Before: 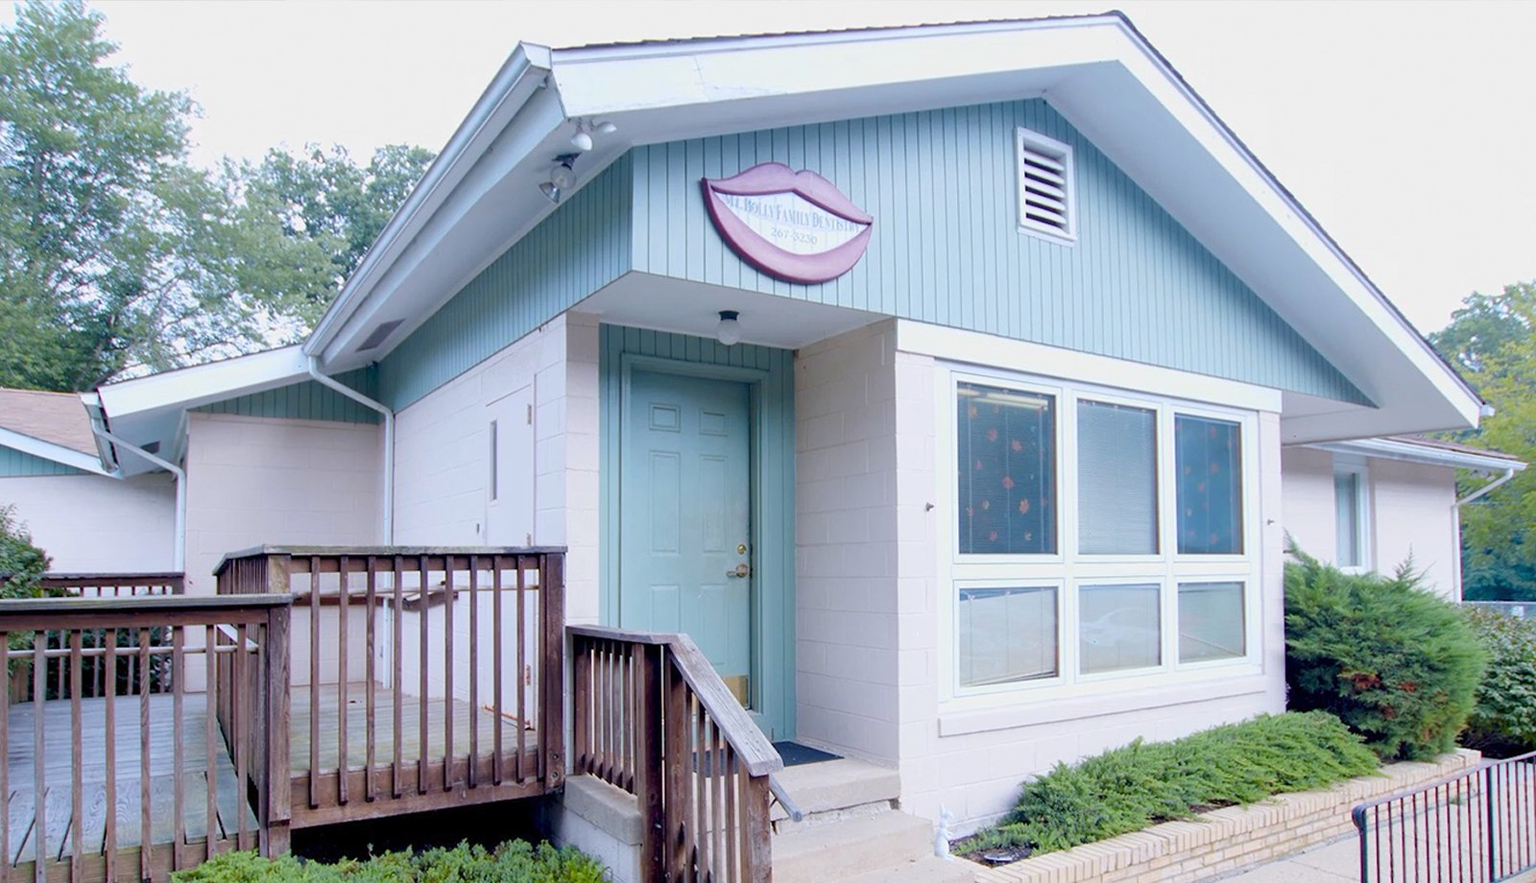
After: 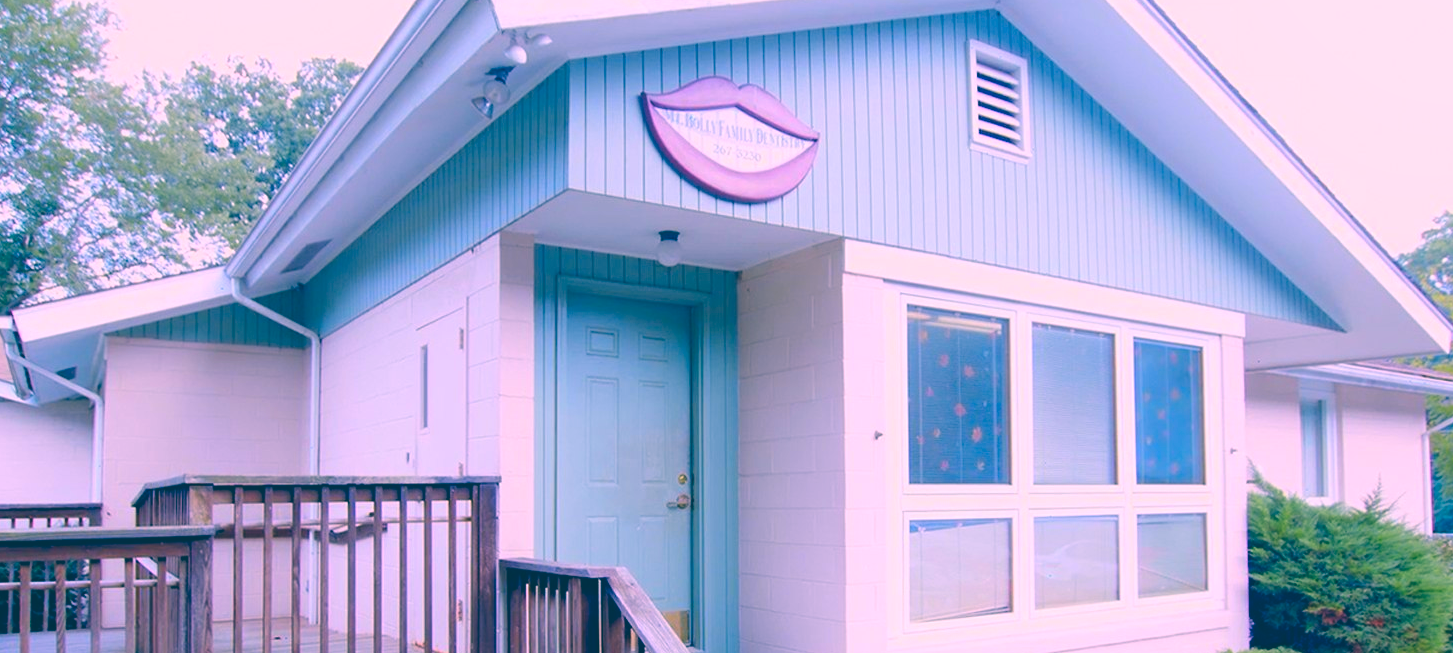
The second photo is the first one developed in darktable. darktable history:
color correction: highlights a* 16.35, highlights b* 0.187, shadows a* -14.86, shadows b* -14.08, saturation 1.55
crop: left 5.655%, top 10.116%, right 3.53%, bottom 18.84%
shadows and highlights: radius 94.34, shadows -14.45, white point adjustment 0.265, highlights 32.9, compress 48.61%, soften with gaussian
exposure: black level correction -0.022, exposure -0.039 EV, compensate highlight preservation false
